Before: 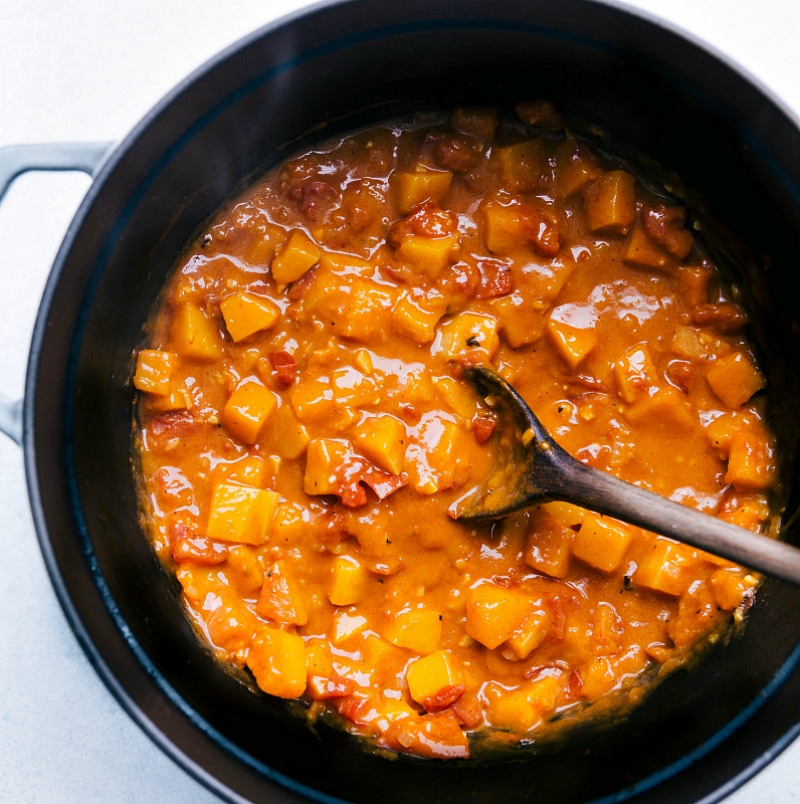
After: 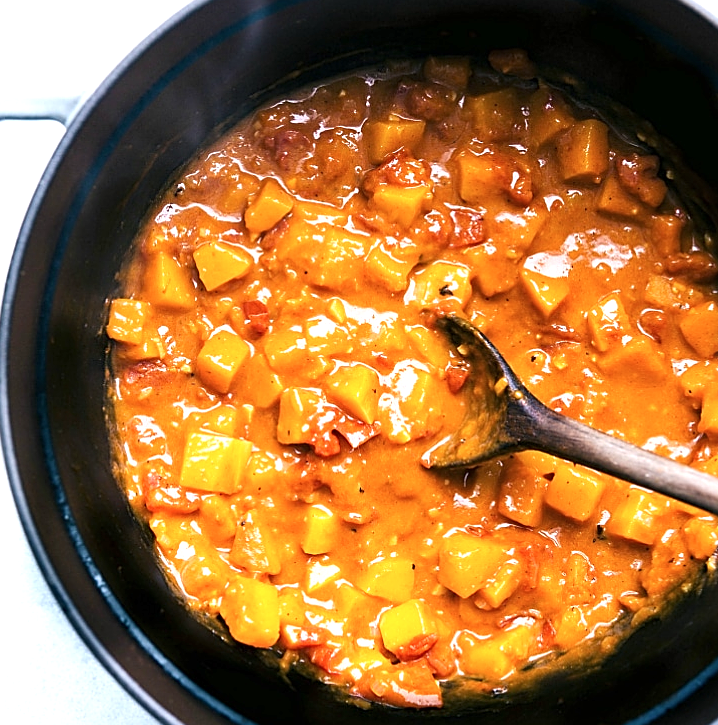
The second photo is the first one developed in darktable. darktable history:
contrast brightness saturation: saturation -0.069
crop: left 3.469%, top 6.426%, right 6.68%, bottom 3.318%
sharpen: on, module defaults
exposure: exposure 0.727 EV, compensate exposure bias true, compensate highlight preservation false
